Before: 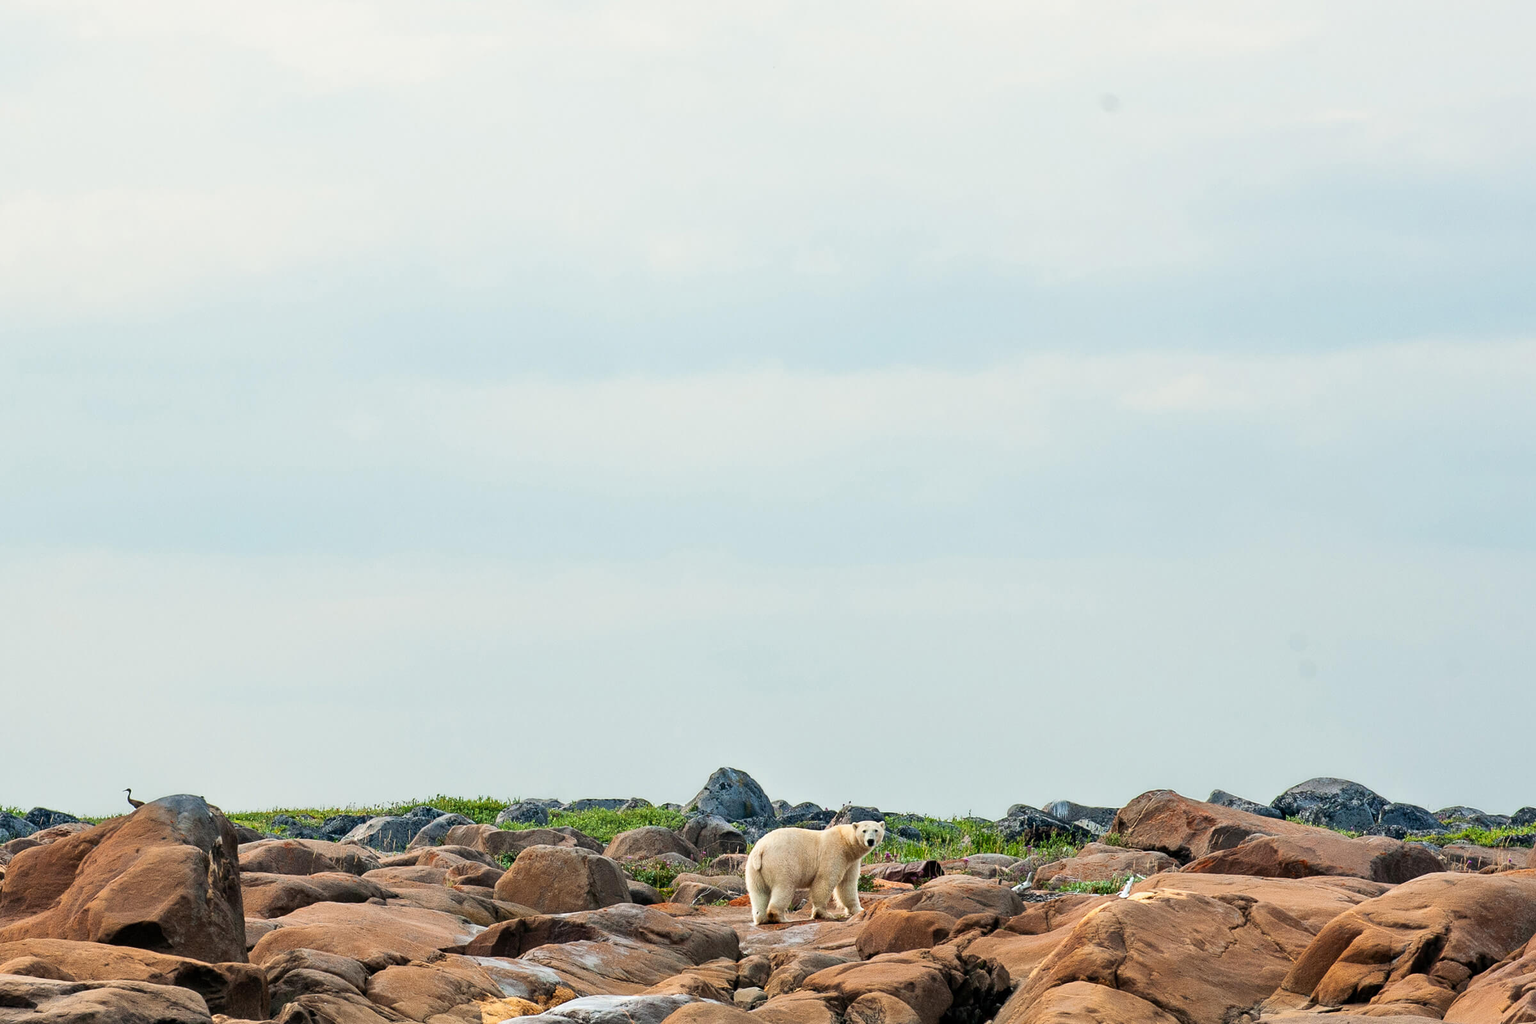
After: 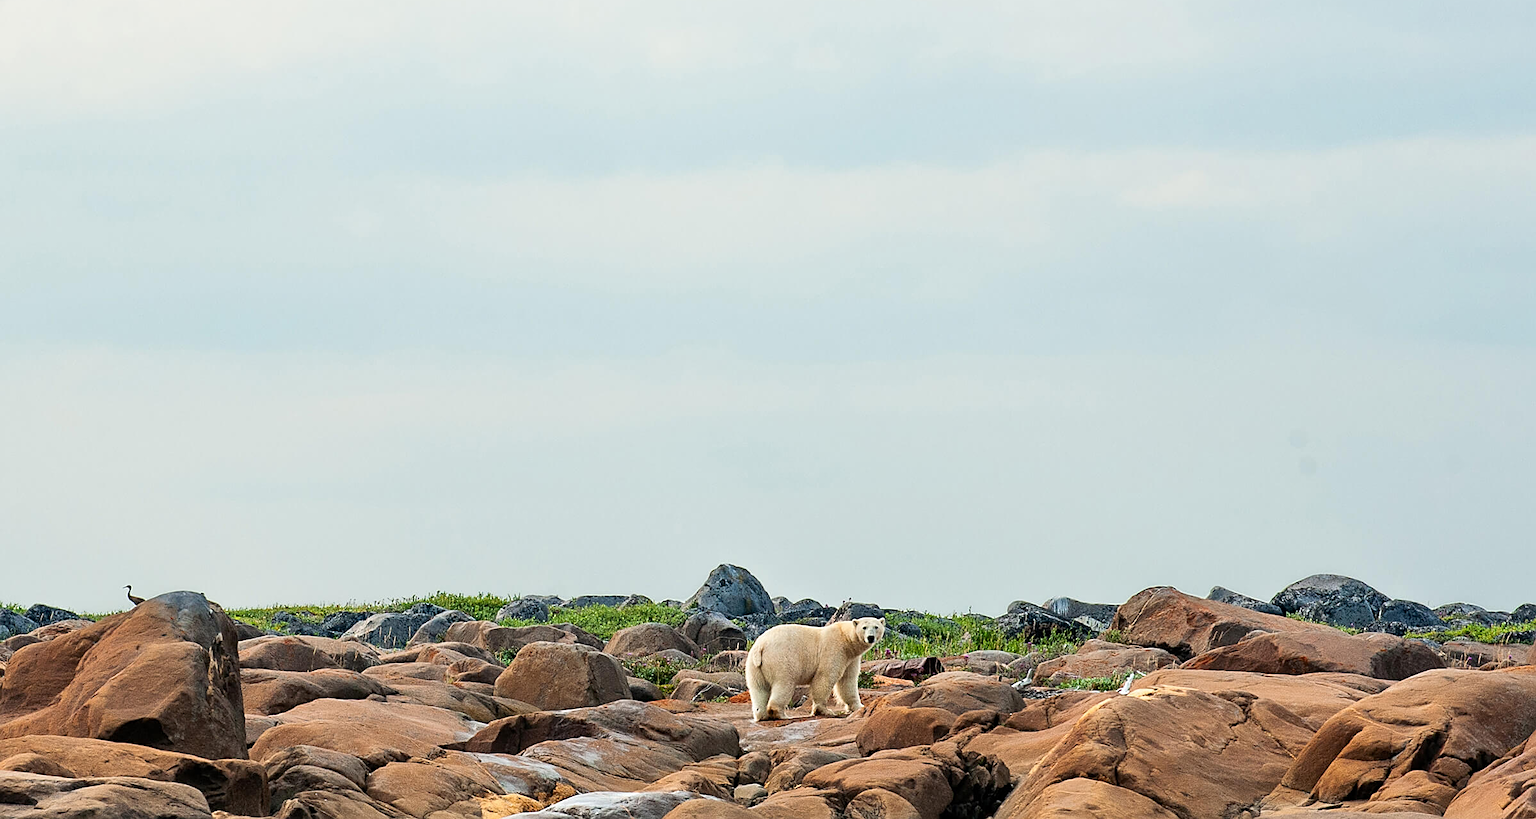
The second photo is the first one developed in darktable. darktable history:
crop and rotate: top 19.998%
sharpen: on, module defaults
